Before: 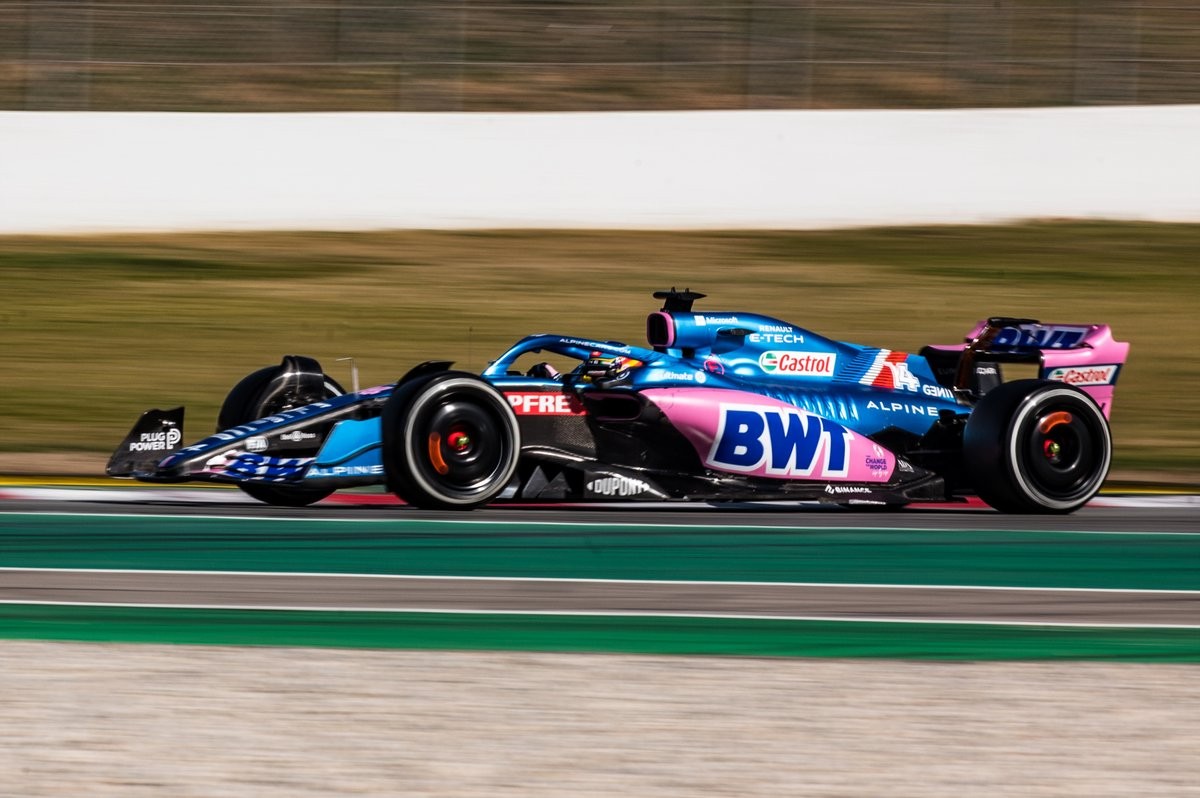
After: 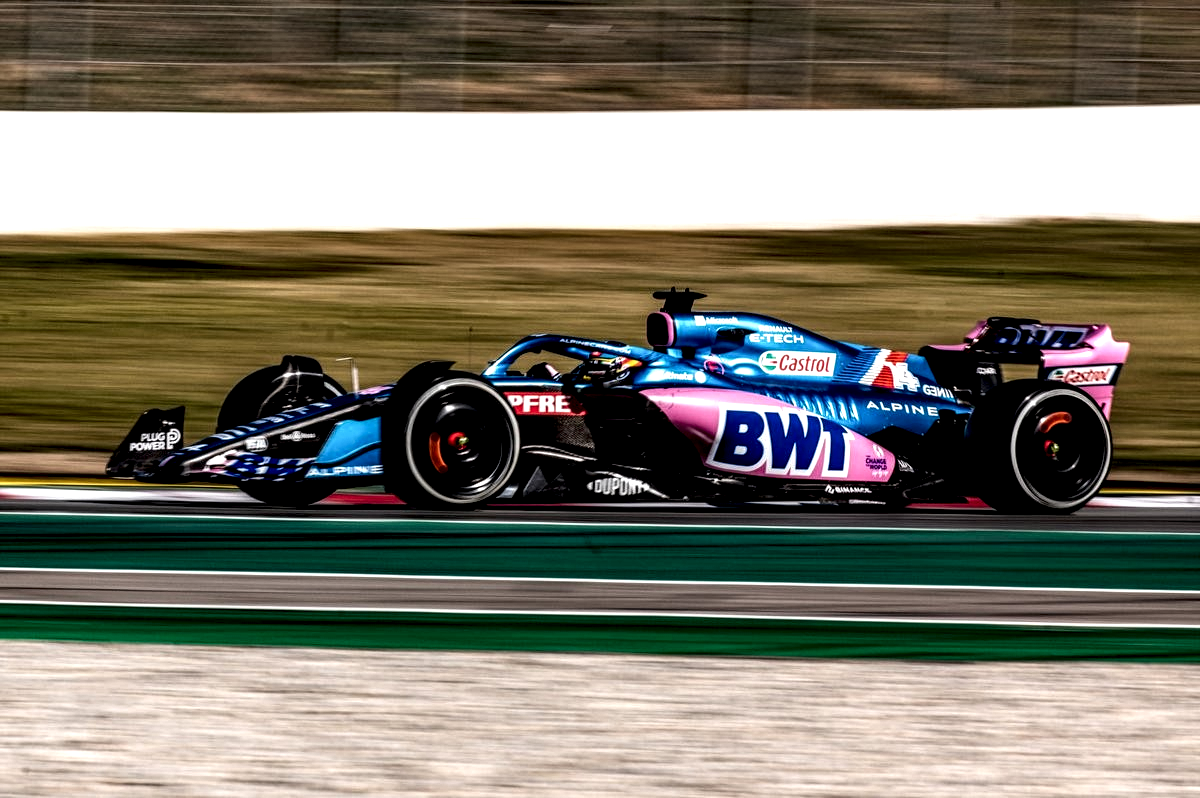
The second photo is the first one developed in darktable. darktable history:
local contrast: shadows 185%, detail 225%
exposure: exposure 0.081 EV, compensate highlight preservation false
